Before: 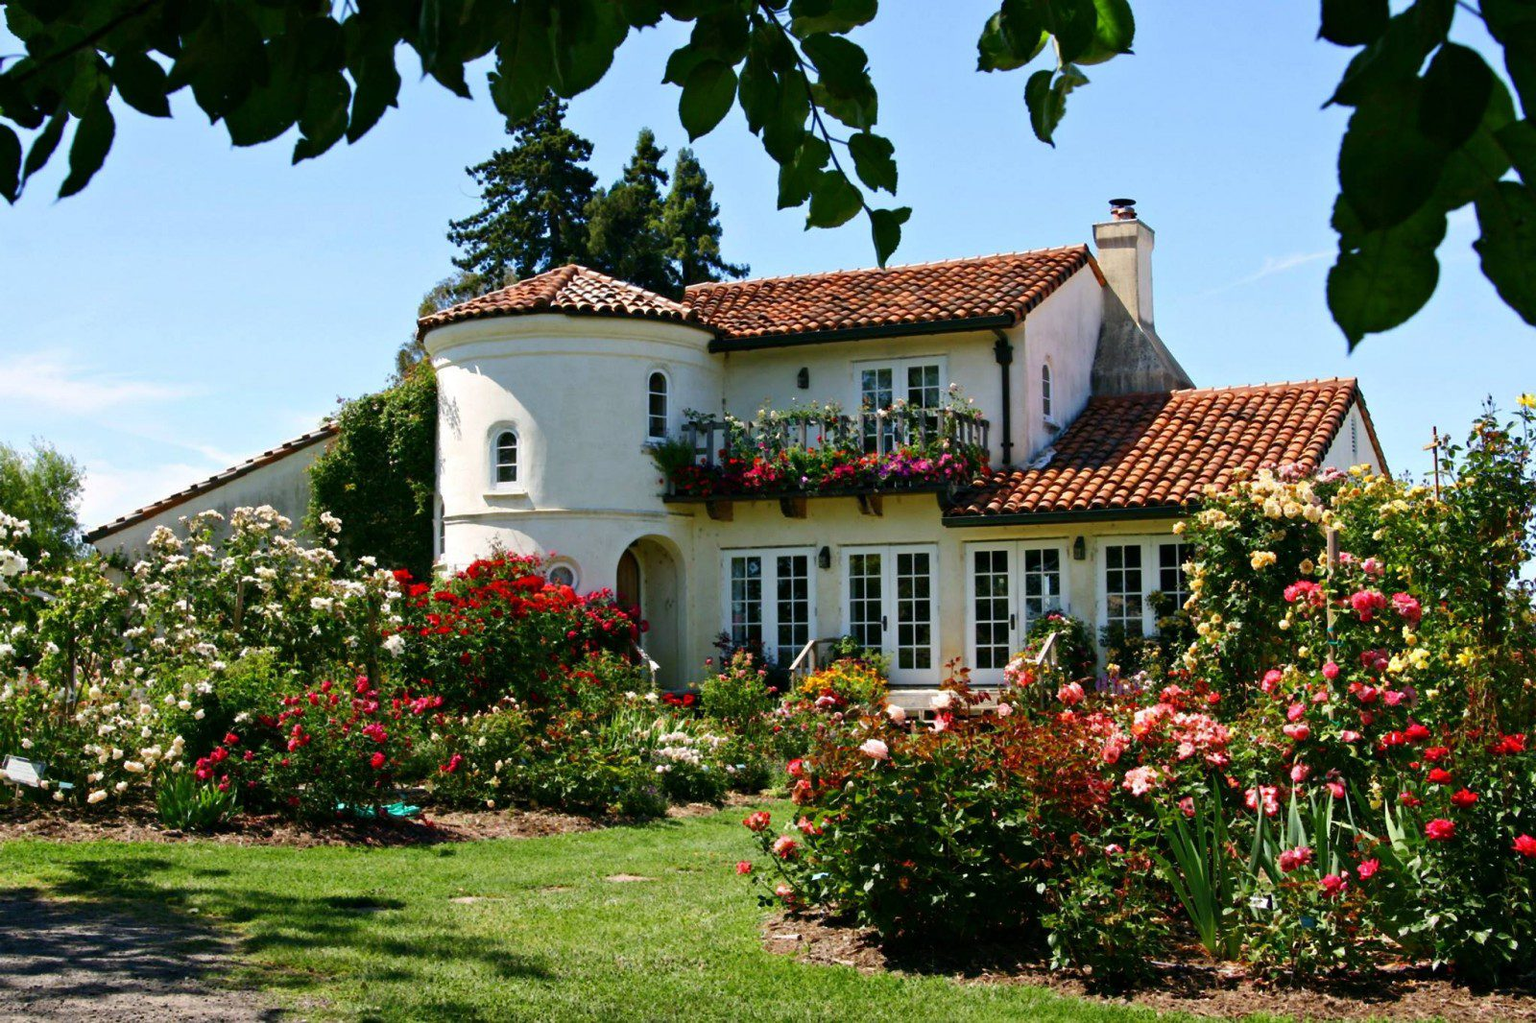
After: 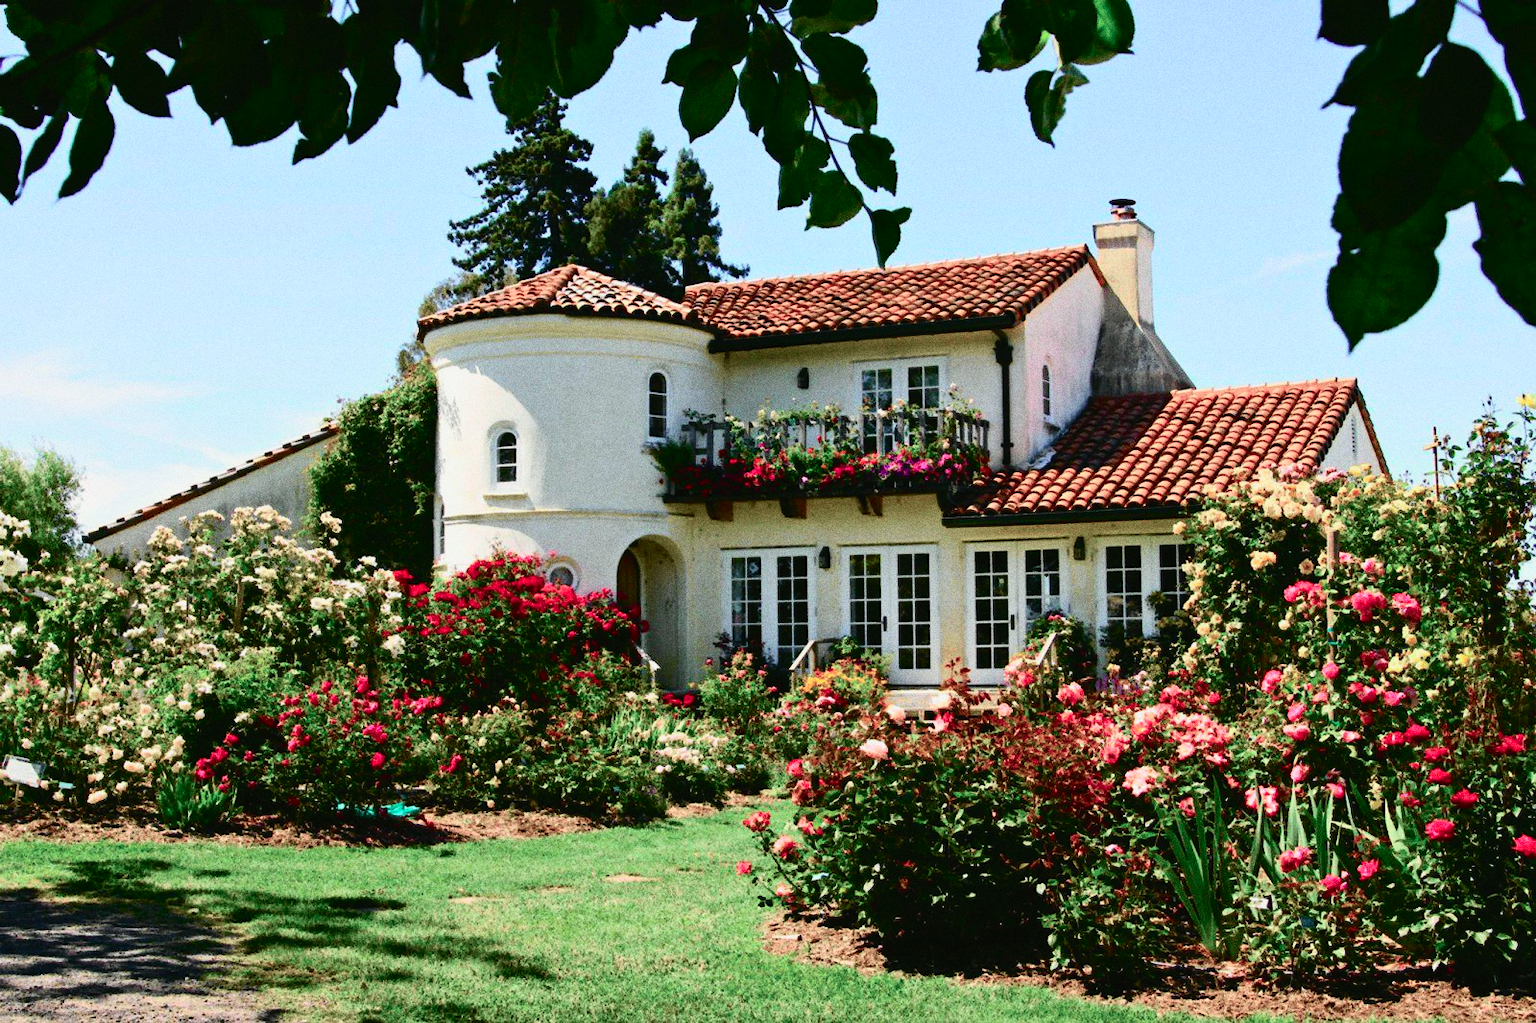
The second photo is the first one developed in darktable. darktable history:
grain: coarseness 0.09 ISO, strength 40%
tone curve: curves: ch0 [(0, 0.023) (0.113, 0.081) (0.204, 0.197) (0.498, 0.608) (0.709, 0.819) (0.984, 0.961)]; ch1 [(0, 0) (0.172, 0.123) (0.317, 0.272) (0.414, 0.382) (0.476, 0.479) (0.505, 0.501) (0.528, 0.54) (0.618, 0.647) (0.709, 0.764) (1, 1)]; ch2 [(0, 0) (0.411, 0.424) (0.492, 0.502) (0.521, 0.521) (0.55, 0.576) (0.686, 0.638) (1, 1)], color space Lab, independent channels, preserve colors none
